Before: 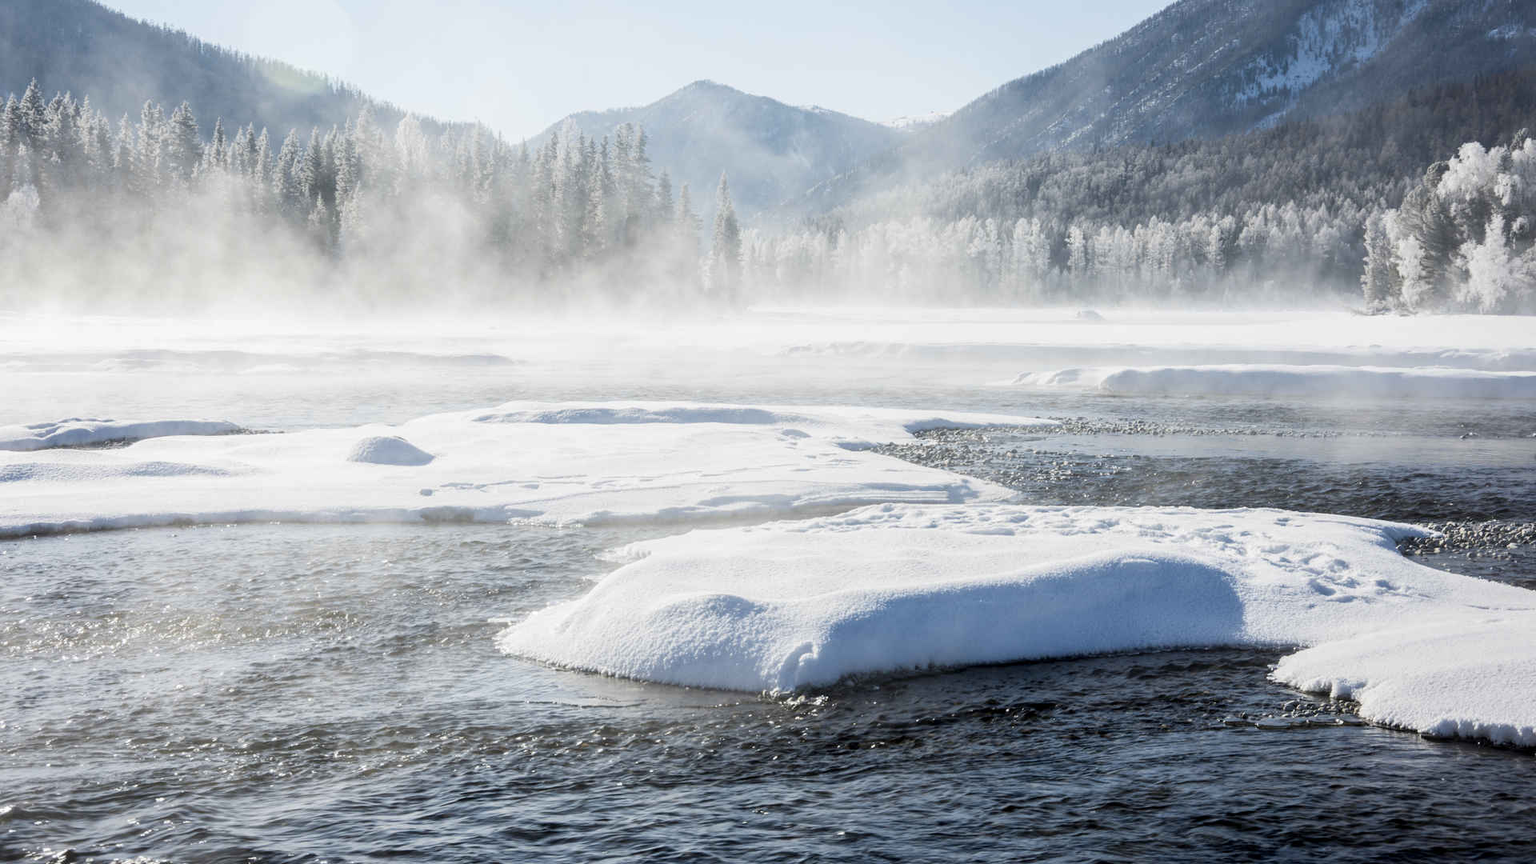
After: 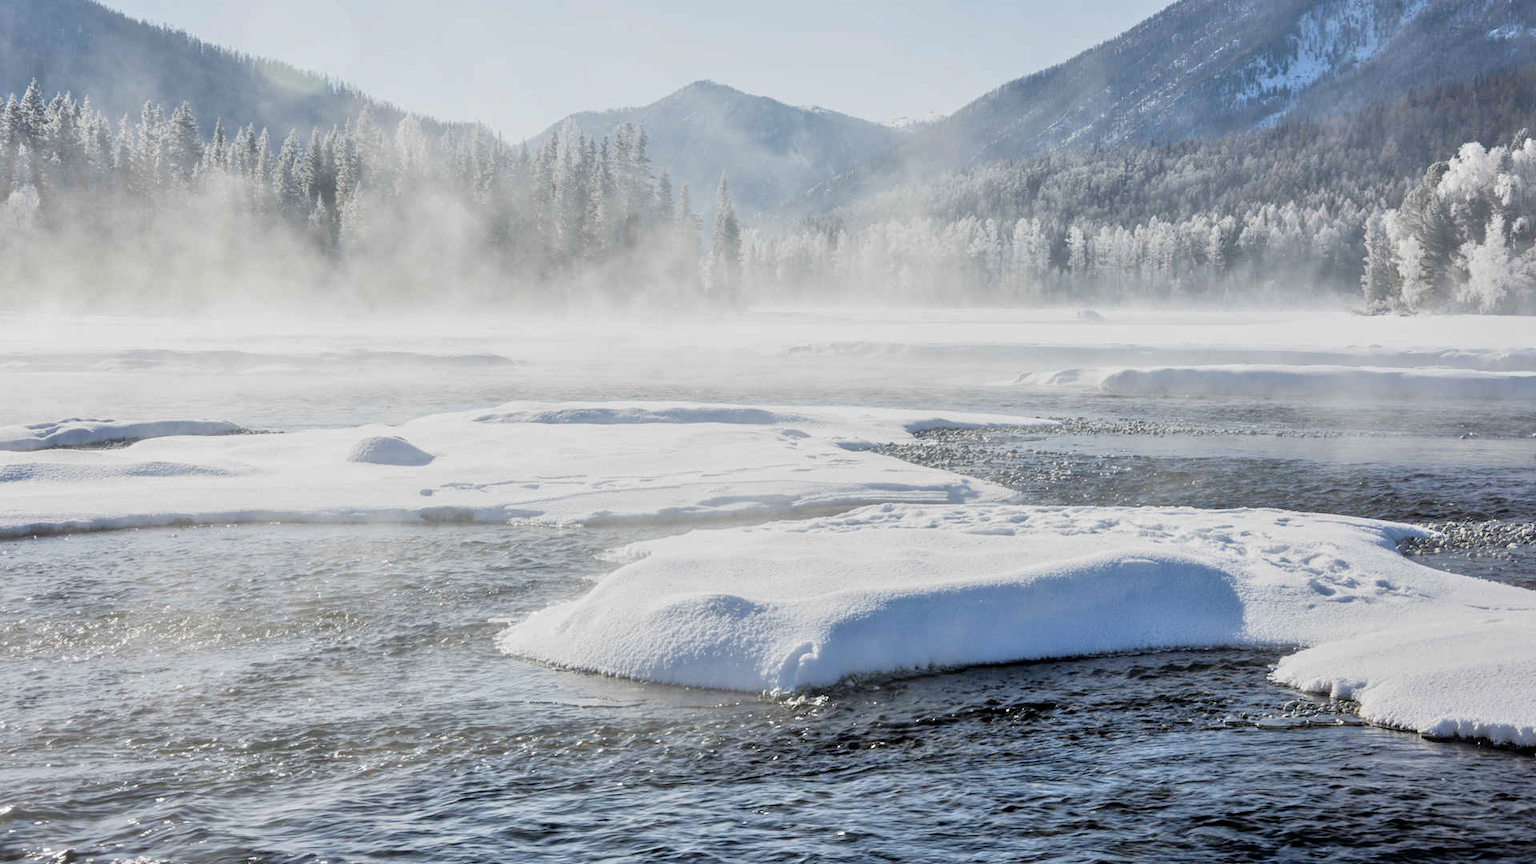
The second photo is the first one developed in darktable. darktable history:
tone equalizer: -7 EV 0.15 EV, -6 EV 0.6 EV, -5 EV 1.15 EV, -4 EV 1.33 EV, -3 EV 1.15 EV, -2 EV 0.6 EV, -1 EV 0.15 EV, mask exposure compensation -0.5 EV
white balance: emerald 1
exposure: exposure -0.36 EV, compensate highlight preservation false
